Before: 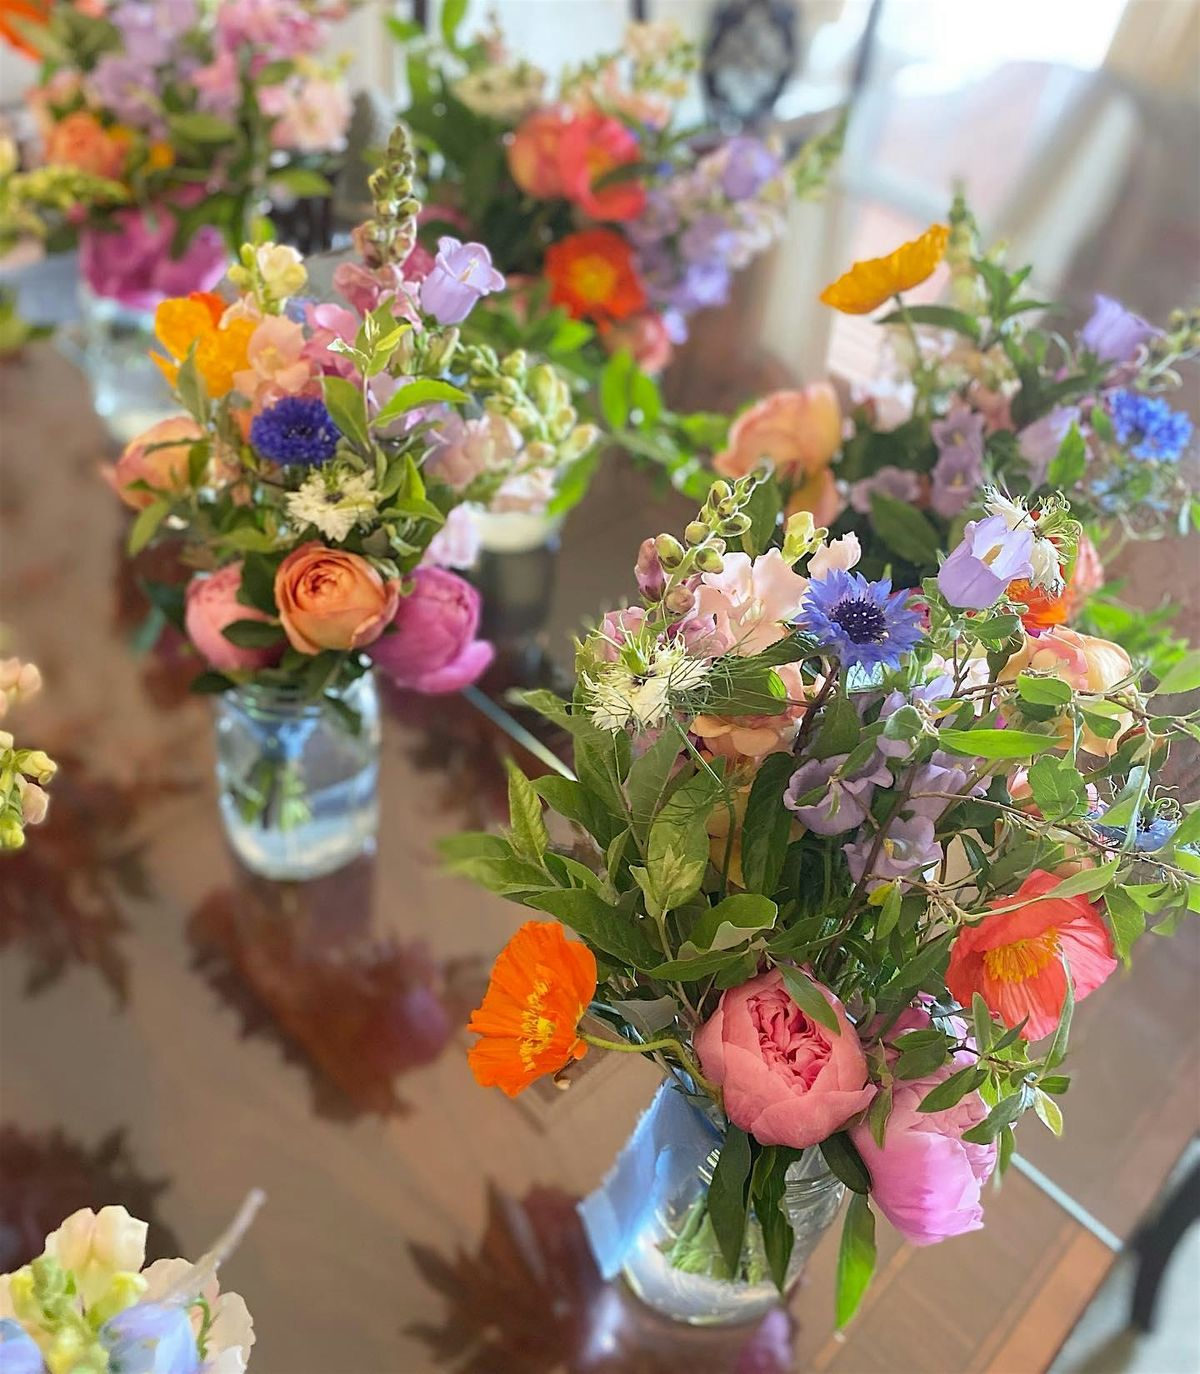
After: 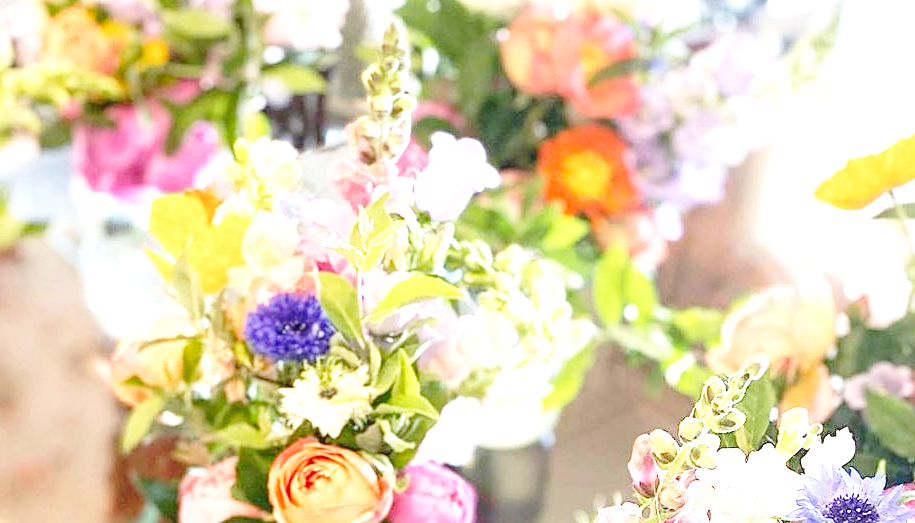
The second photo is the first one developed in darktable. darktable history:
base curve: curves: ch0 [(0, 0) (0.032, 0.037) (0.105, 0.228) (0.435, 0.76) (0.856, 0.983) (1, 1)], preserve colors none
exposure: exposure 1.061 EV, compensate highlight preservation false
crop: left 0.579%, top 7.627%, right 23.167%, bottom 54.275%
color zones: curves: ch0 [(0, 0.613) (0.01, 0.613) (0.245, 0.448) (0.498, 0.529) (0.642, 0.665) (0.879, 0.777) (0.99, 0.613)]; ch1 [(0, 0) (0.143, 0) (0.286, 0) (0.429, 0) (0.571, 0) (0.714, 0) (0.857, 0)], mix -93.41%
local contrast: on, module defaults
white balance: red 1.004, blue 1.024
